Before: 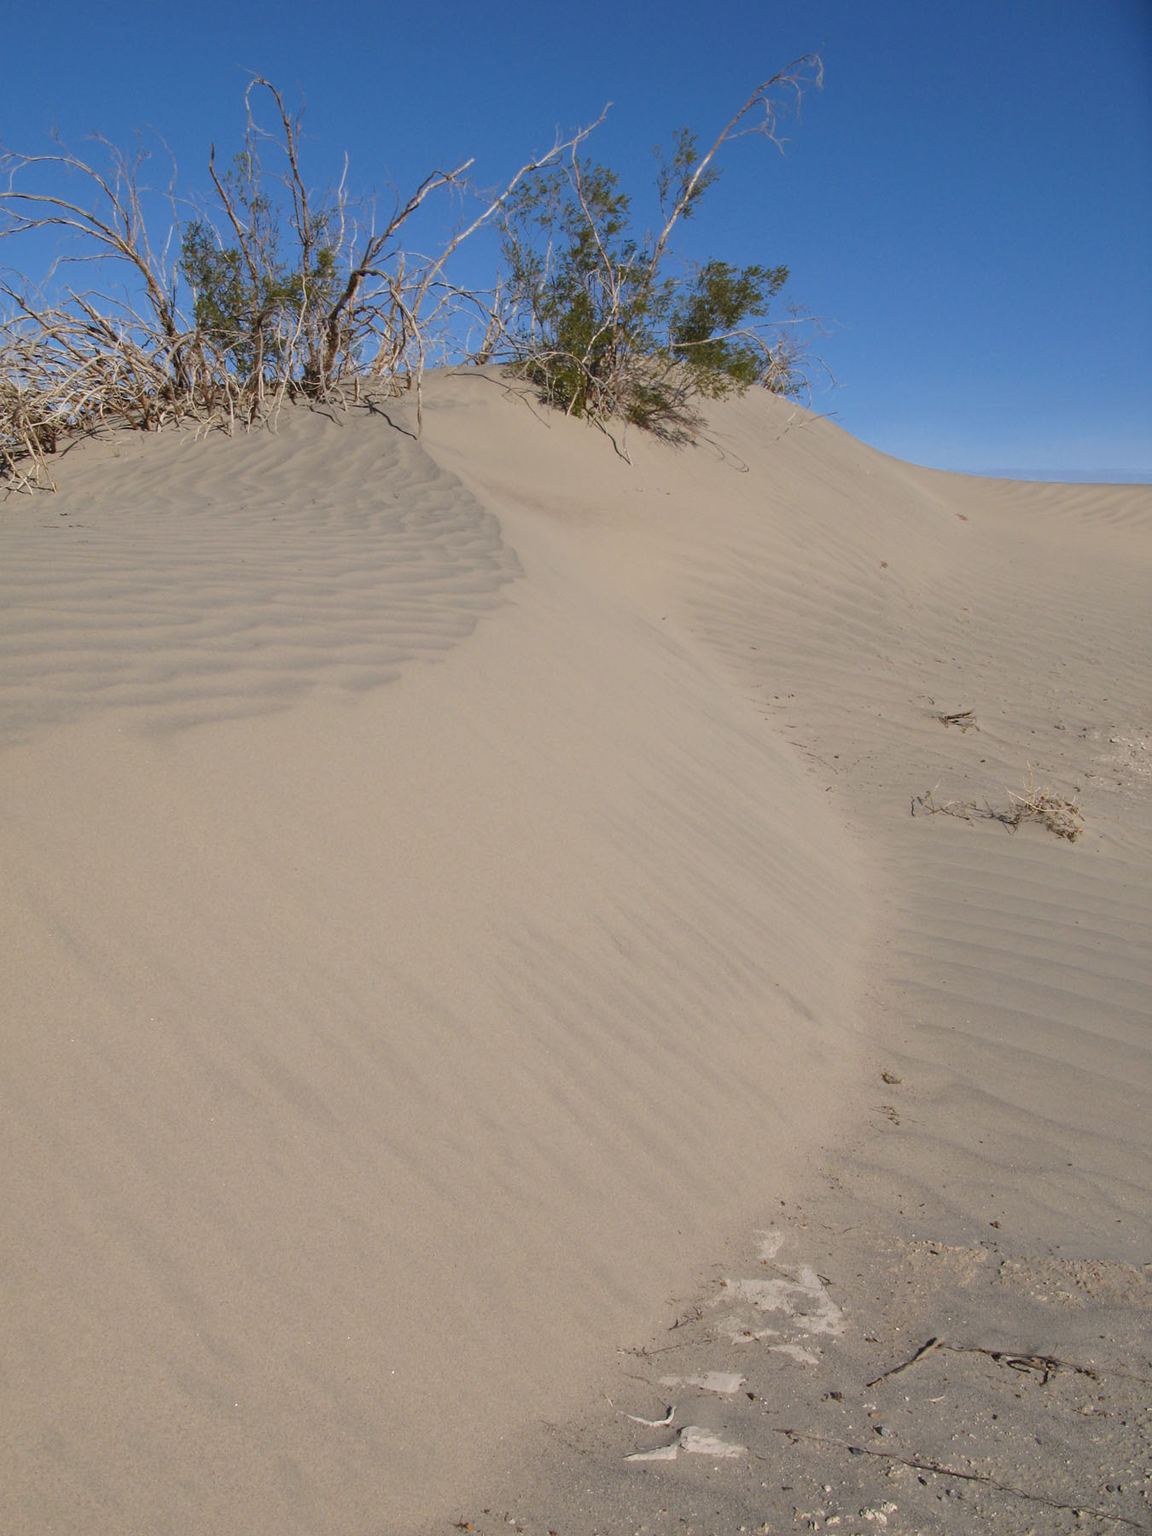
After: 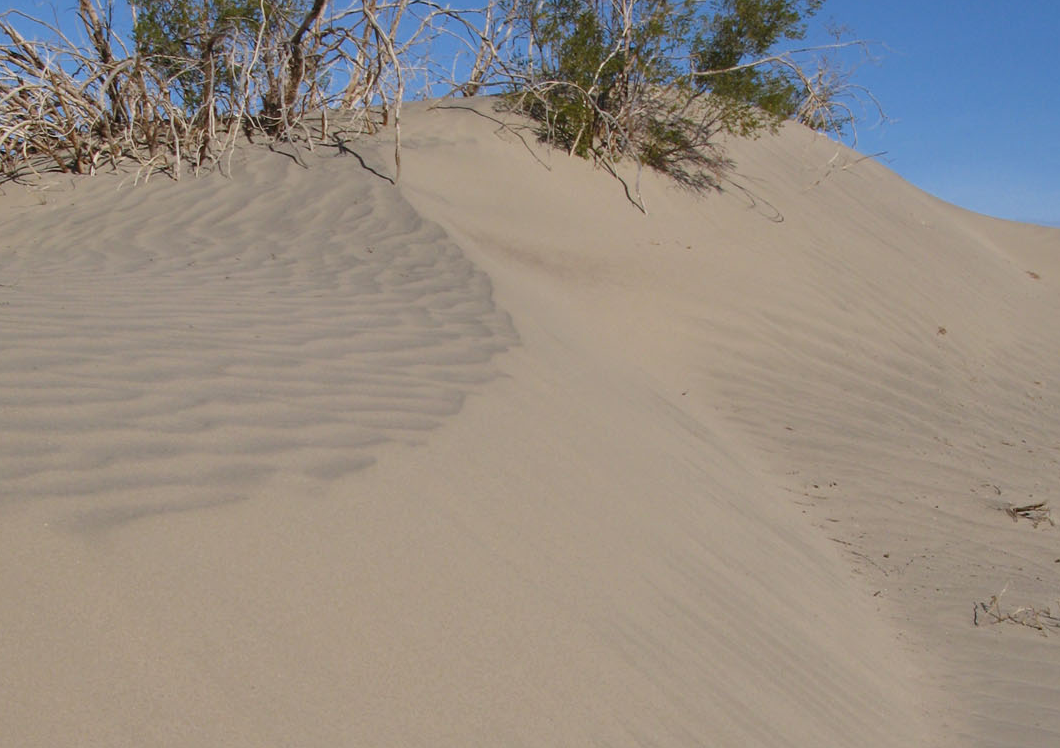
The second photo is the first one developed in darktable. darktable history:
crop: left 7.036%, top 18.398%, right 14.379%, bottom 40.043%
shadows and highlights: soften with gaussian
